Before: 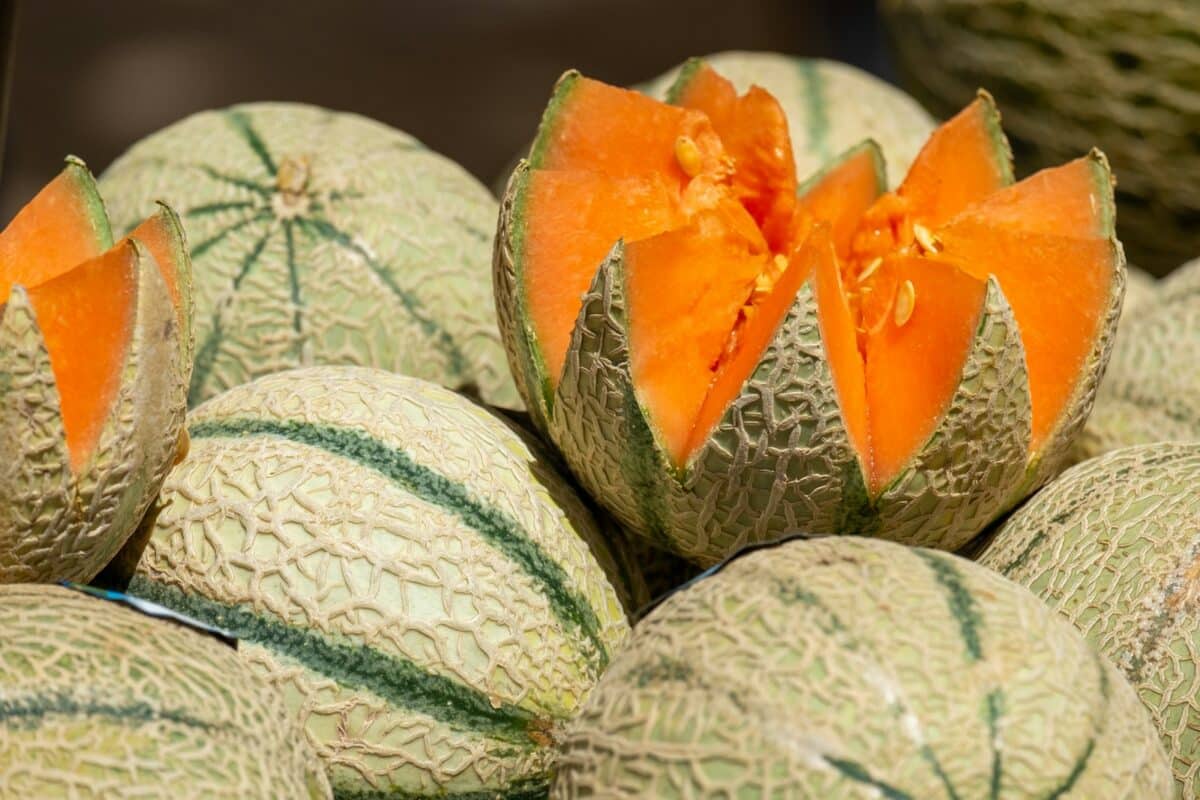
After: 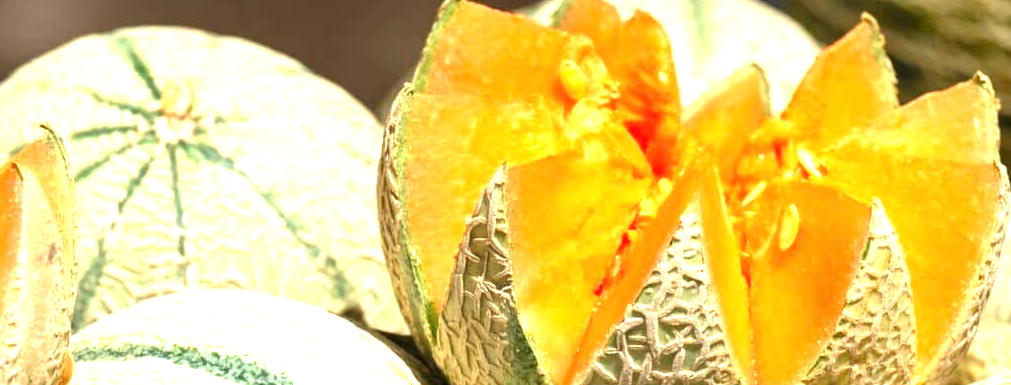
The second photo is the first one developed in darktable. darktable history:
exposure: black level correction 0, exposure 1.566 EV, compensate highlight preservation false
crop and rotate: left 9.706%, top 9.543%, right 6.022%, bottom 42.238%
